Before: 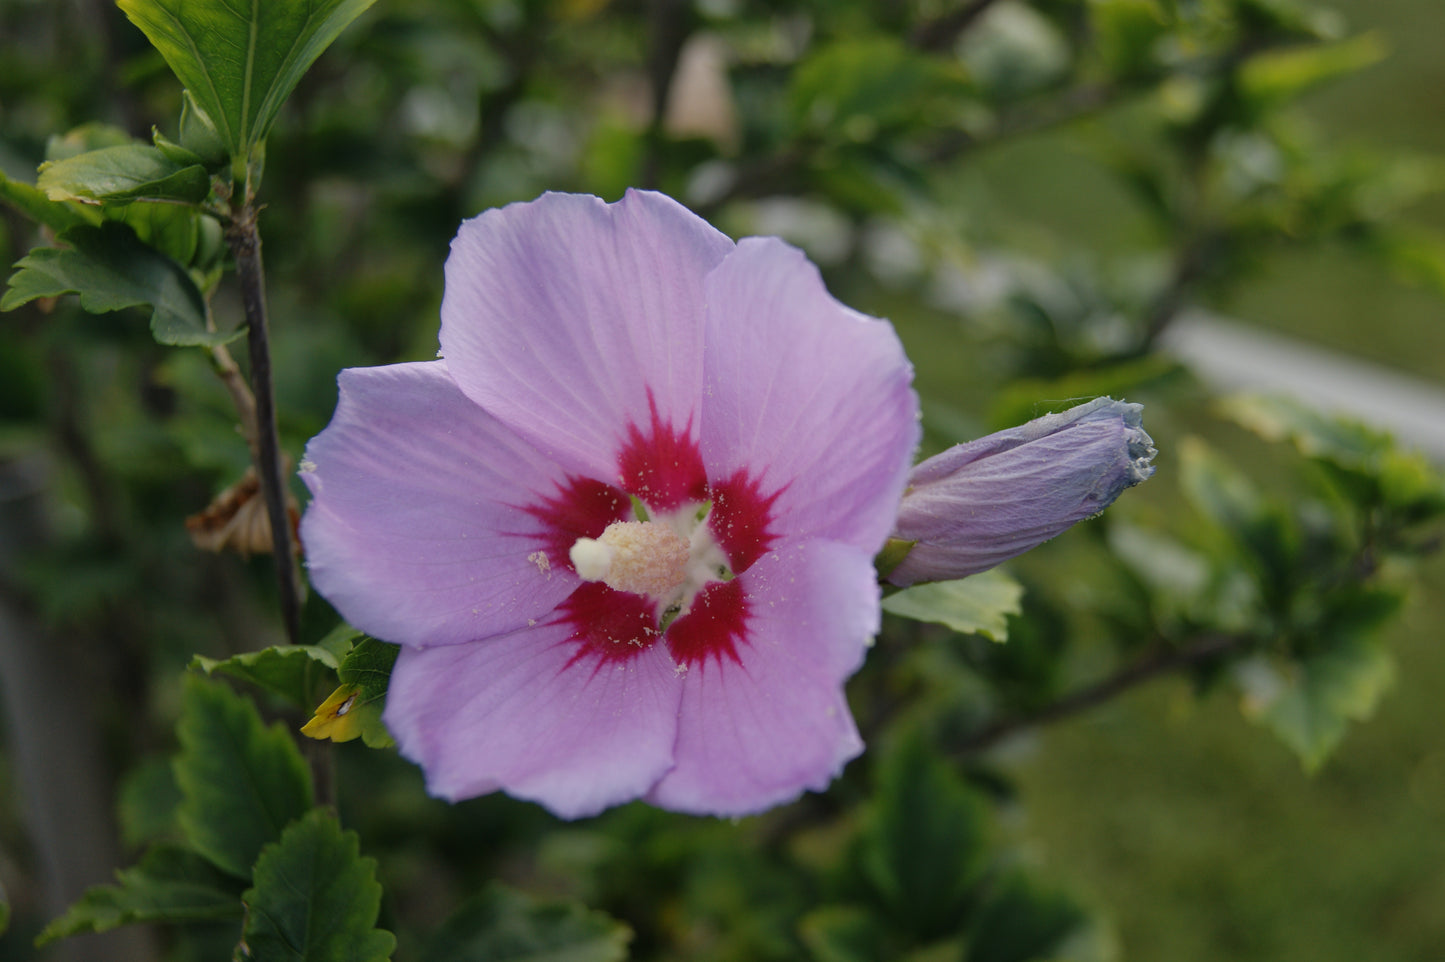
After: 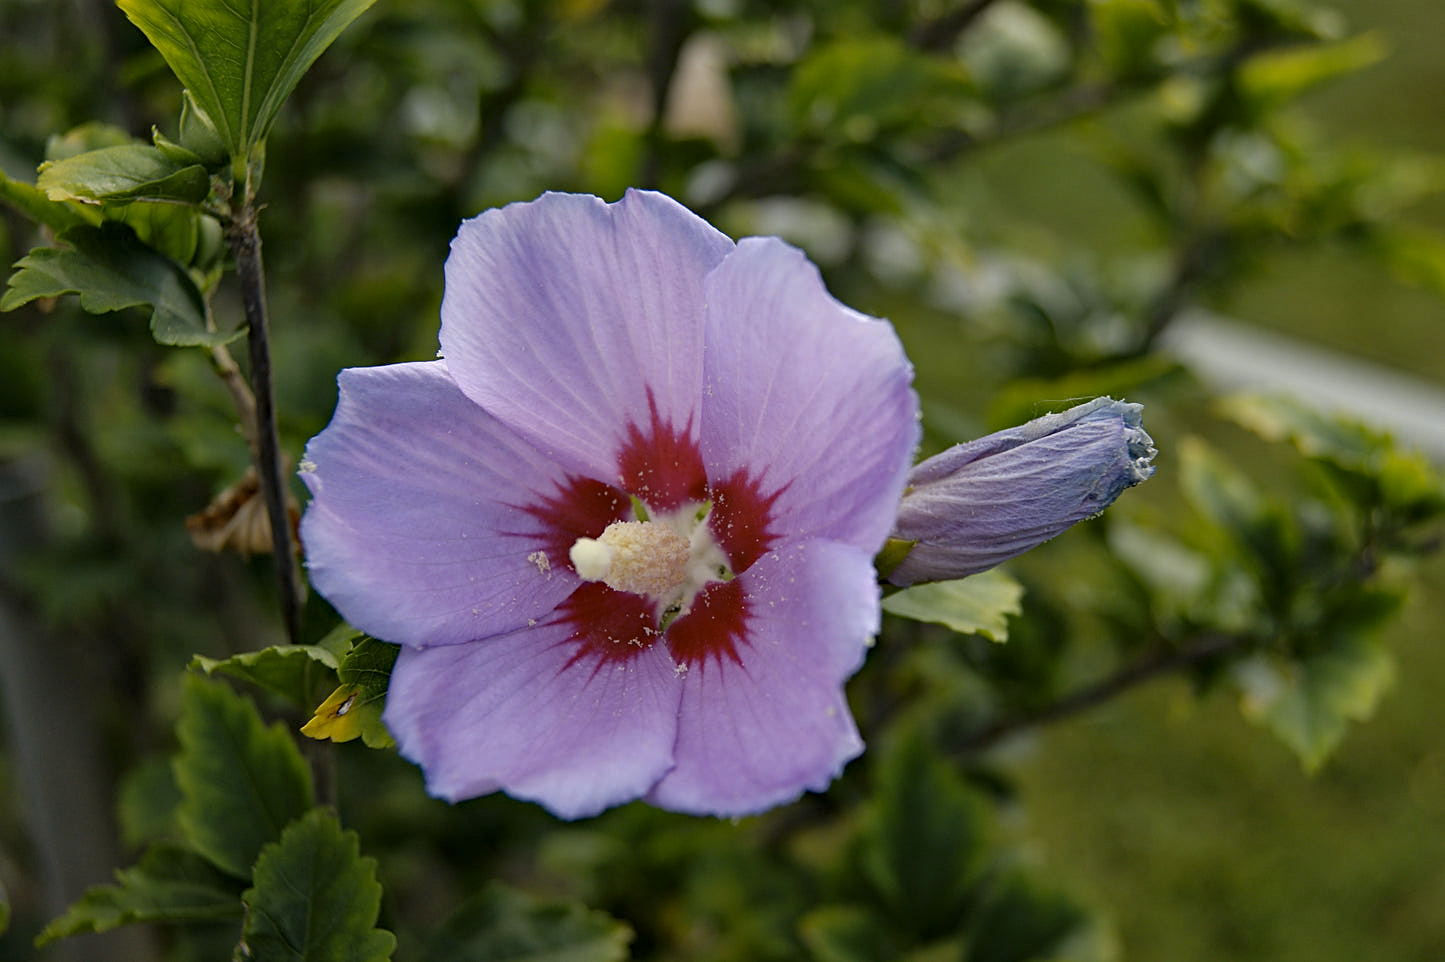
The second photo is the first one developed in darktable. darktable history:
contrast equalizer: y [[0.526, 0.53, 0.532, 0.532, 0.53, 0.525], [0.5 ×6], [0.5 ×6], [0 ×6], [0 ×6]]
color contrast: green-magenta contrast 0.8, blue-yellow contrast 1.1, unbound 0
tone equalizer: on, module defaults
haze removal: compatibility mode true, adaptive false
color zones: curves: ch0 [(0.068, 0.464) (0.25, 0.5) (0.48, 0.508) (0.75, 0.536) (0.886, 0.476) (0.967, 0.456)]; ch1 [(0.066, 0.456) (0.25, 0.5) (0.616, 0.508) (0.746, 0.56) (0.934, 0.444)]
sharpen: on, module defaults
